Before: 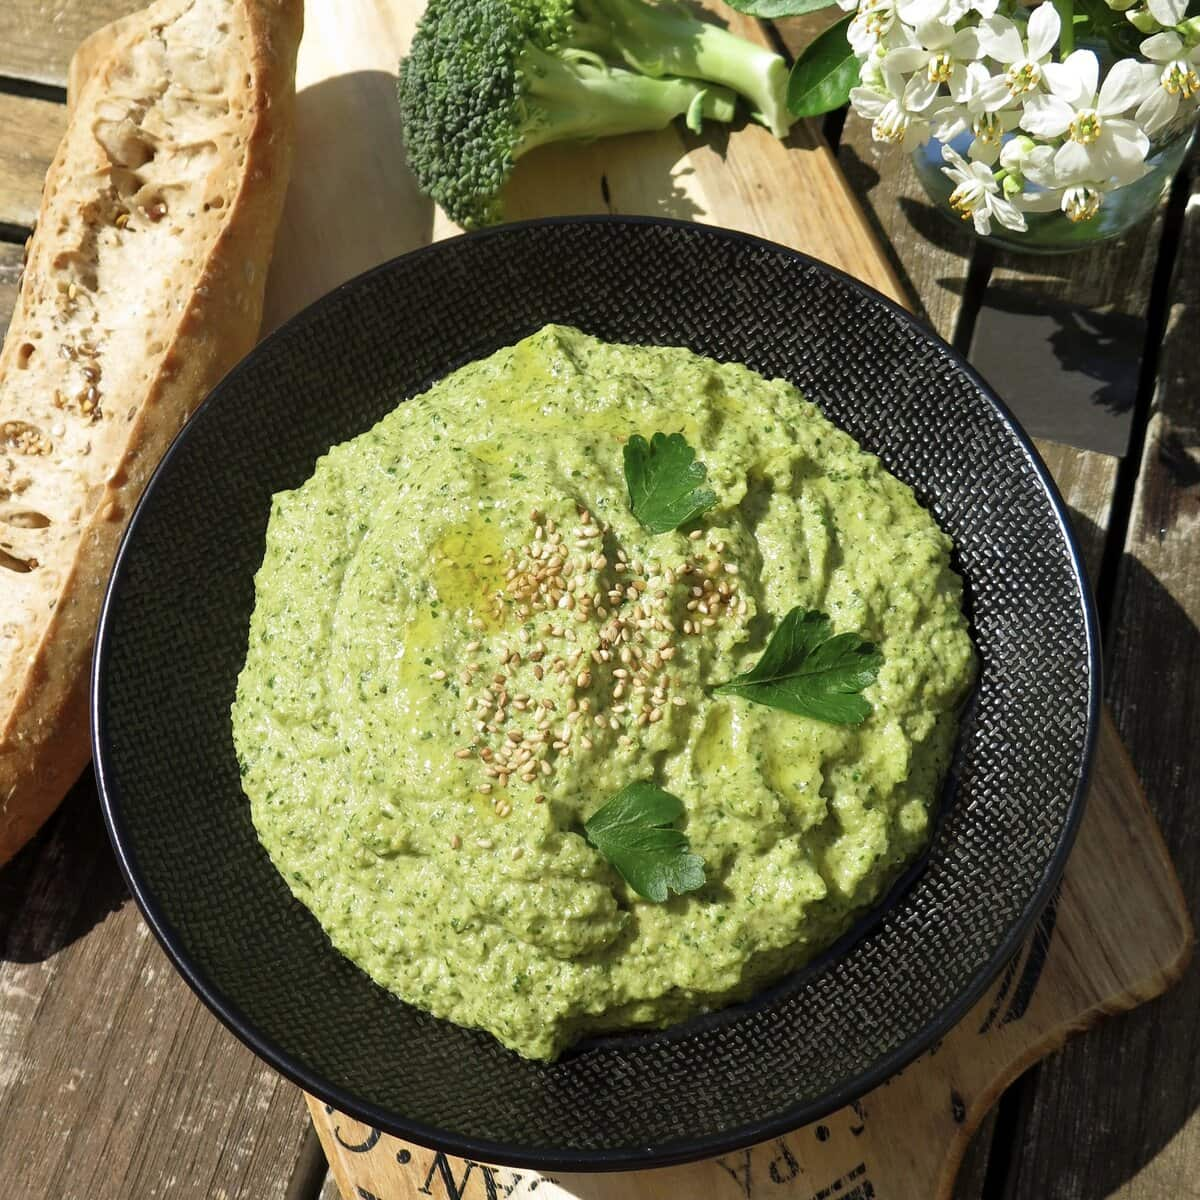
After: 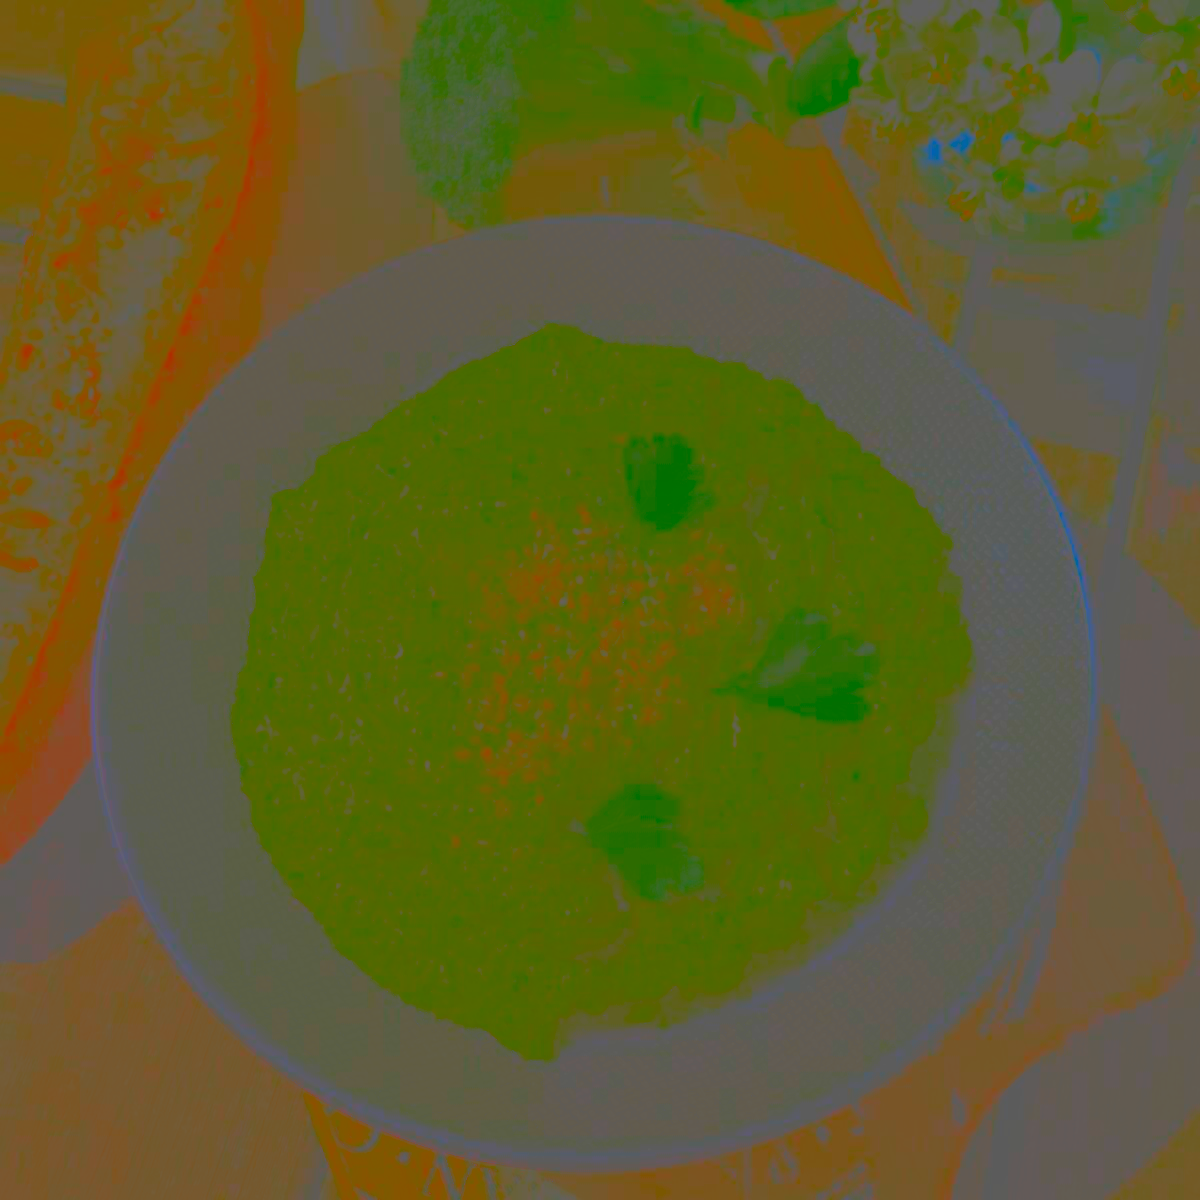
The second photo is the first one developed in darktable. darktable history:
contrast brightness saturation: contrast -0.977, brightness -0.16, saturation 0.734
